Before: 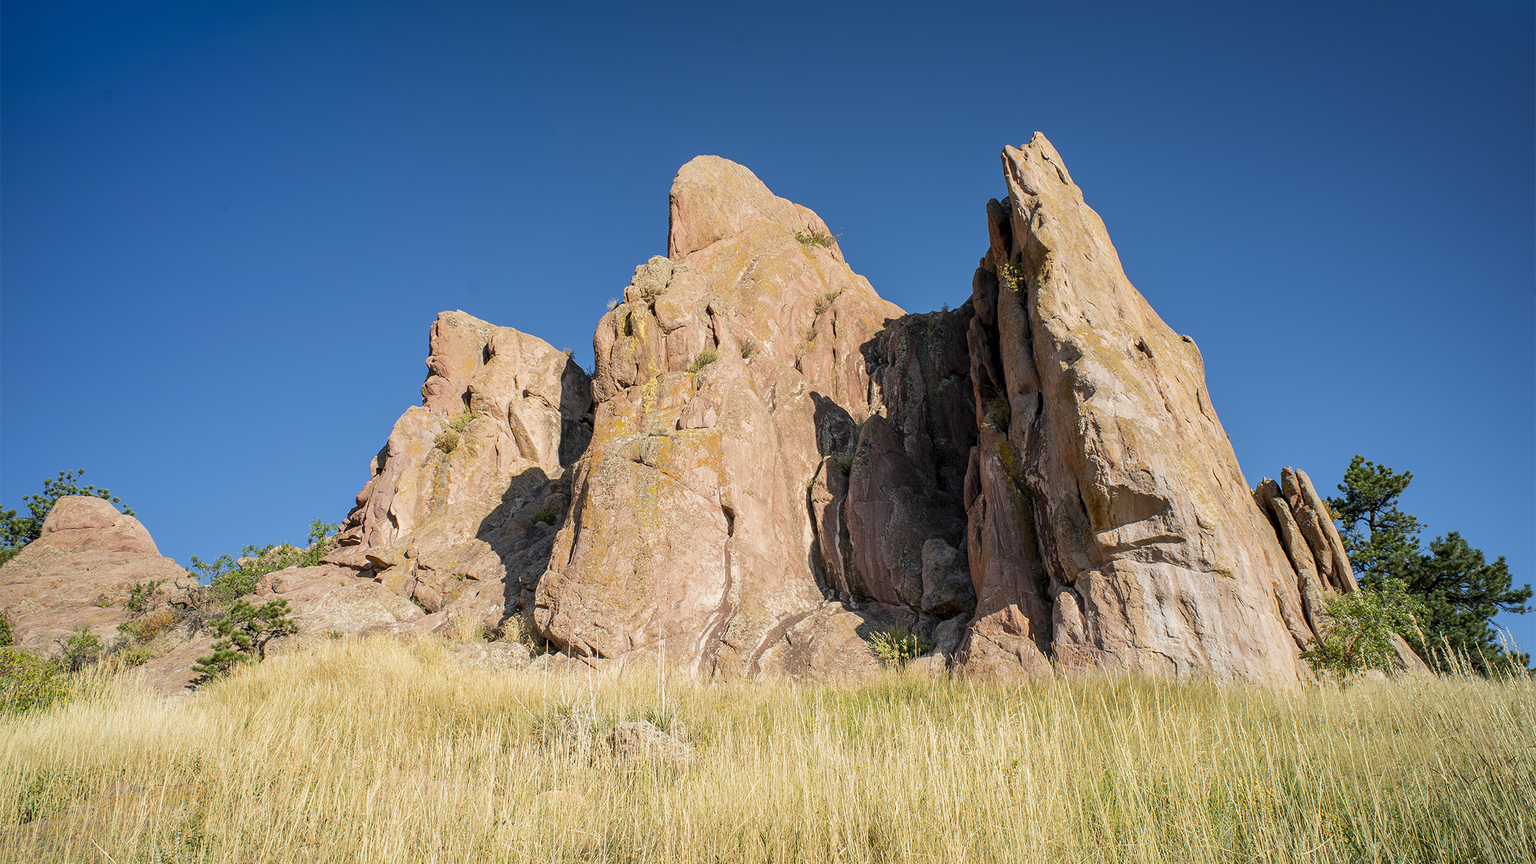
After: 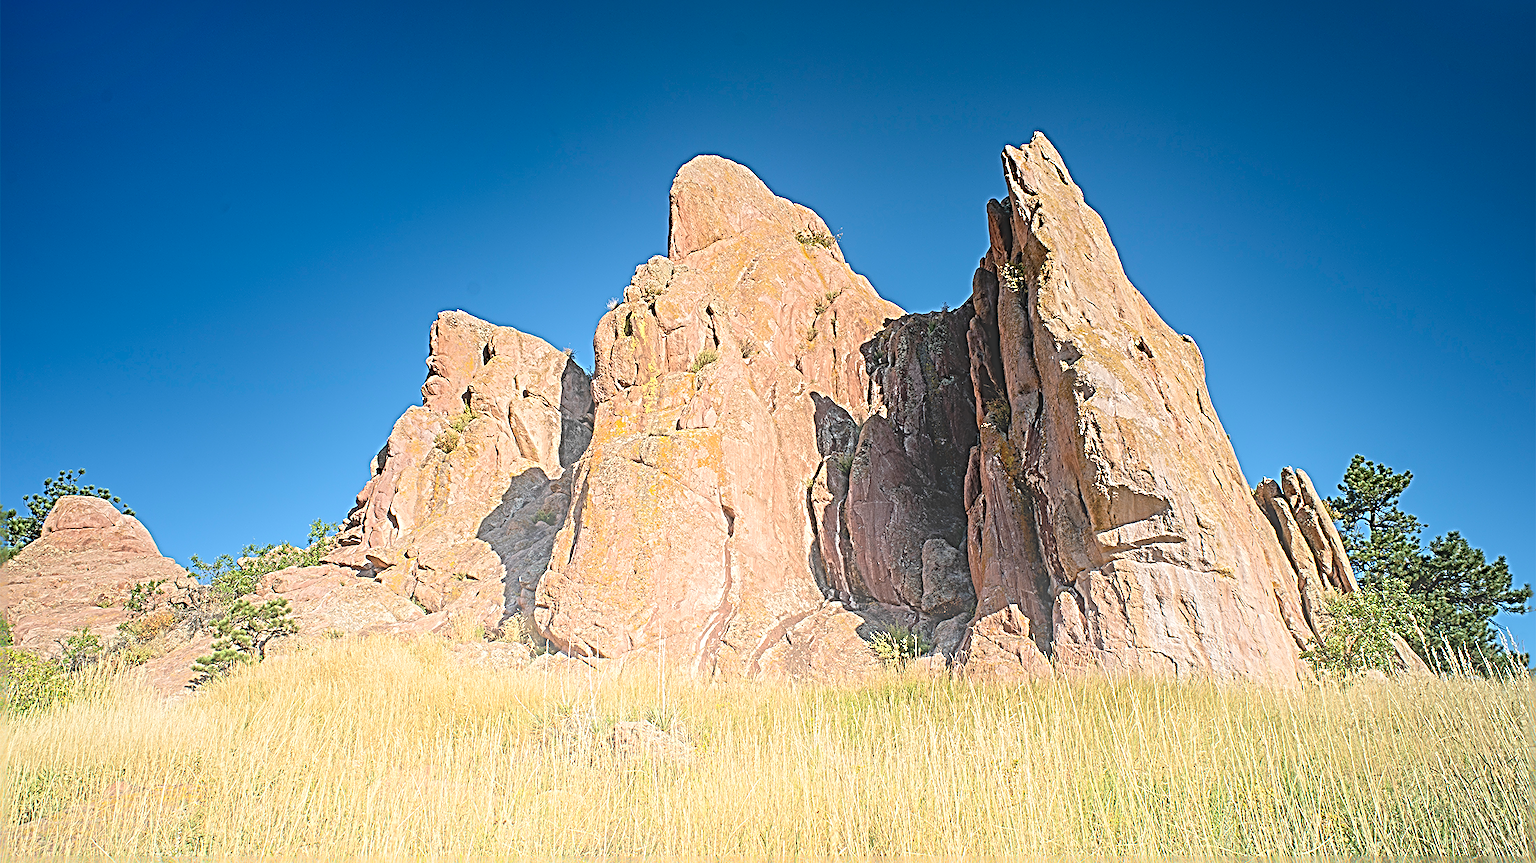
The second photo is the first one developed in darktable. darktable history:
sharpen: radius 4.001, amount 2
bloom: size 38%, threshold 95%, strength 30%
